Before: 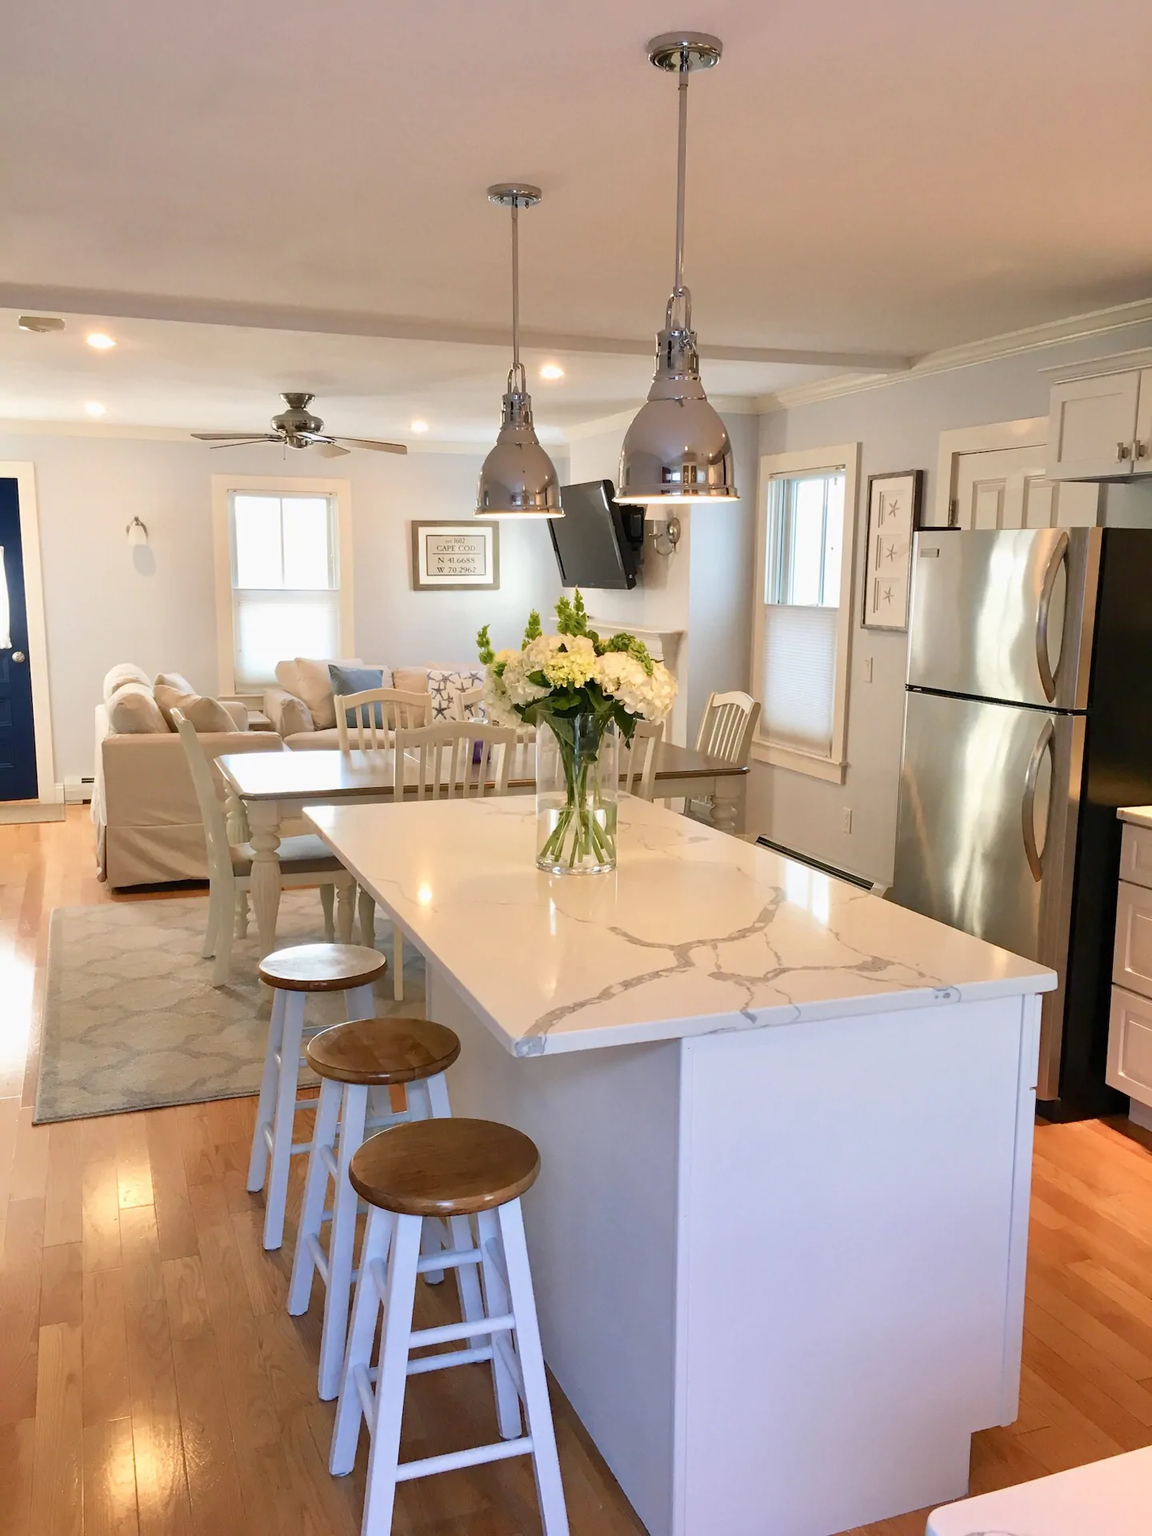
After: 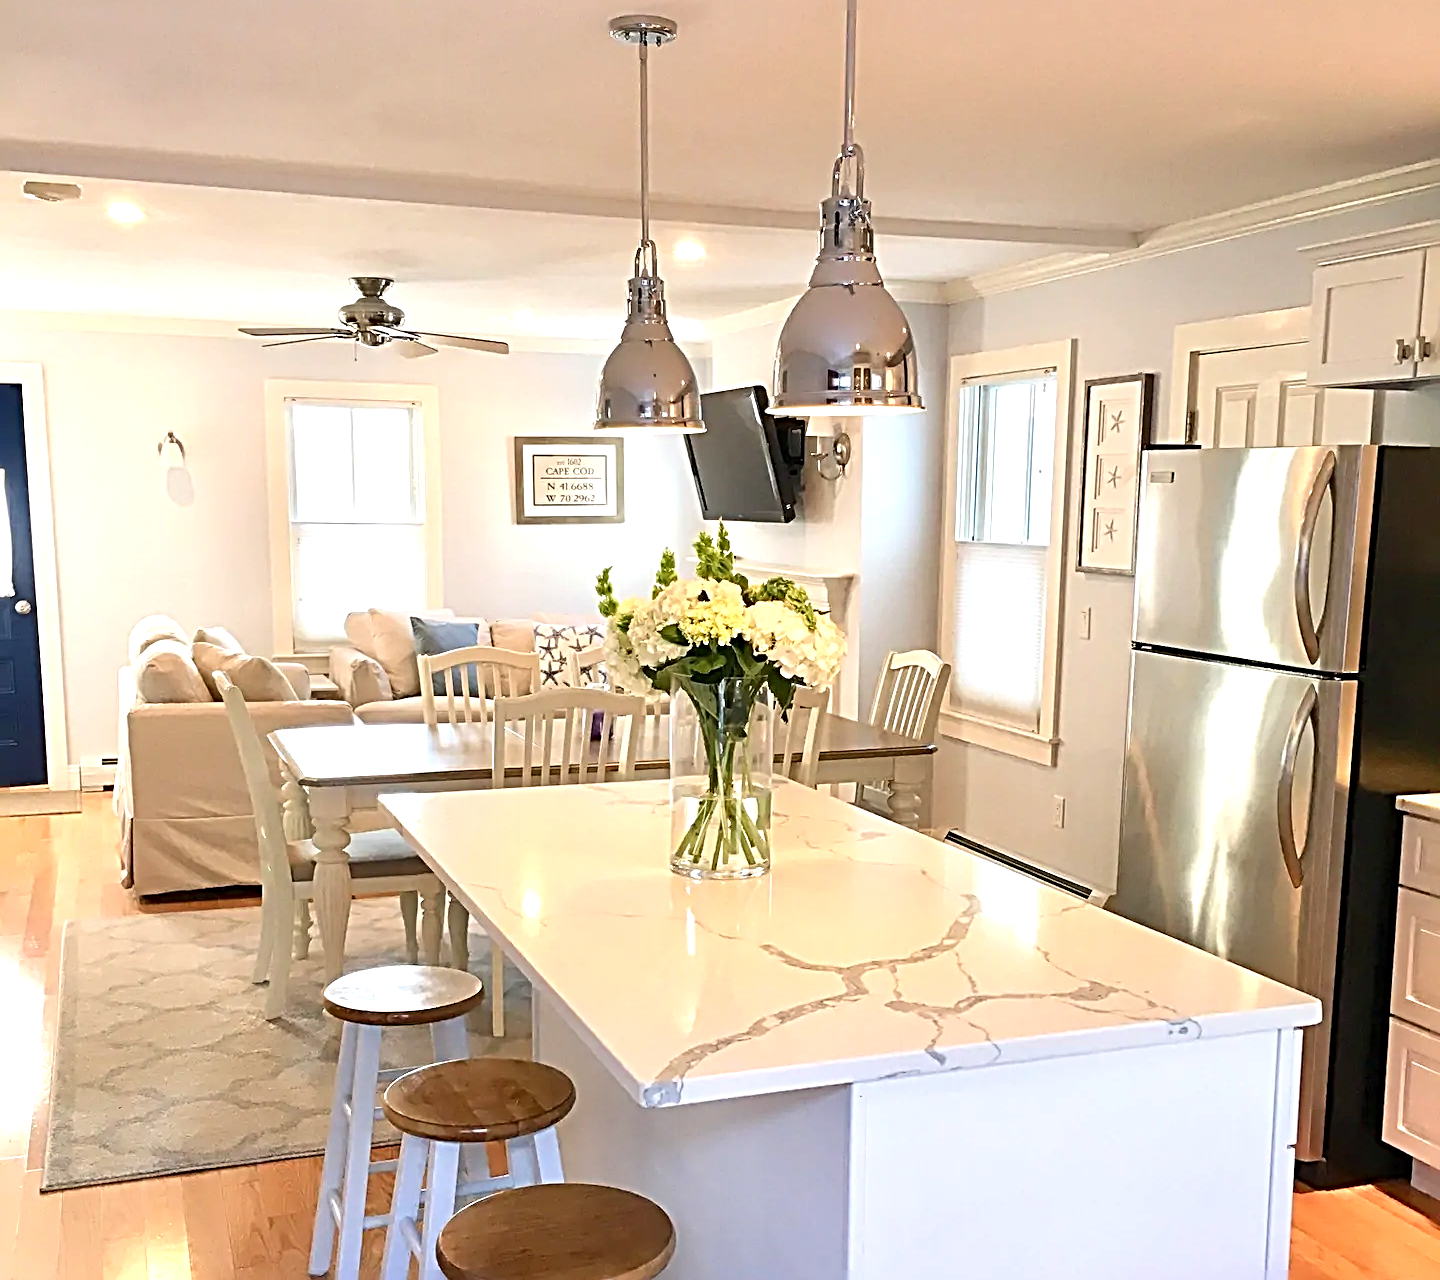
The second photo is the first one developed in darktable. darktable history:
exposure: exposure 0.6 EV, compensate highlight preservation false
sharpen: radius 3.69, amount 0.928
crop: top 11.166%, bottom 22.168%
